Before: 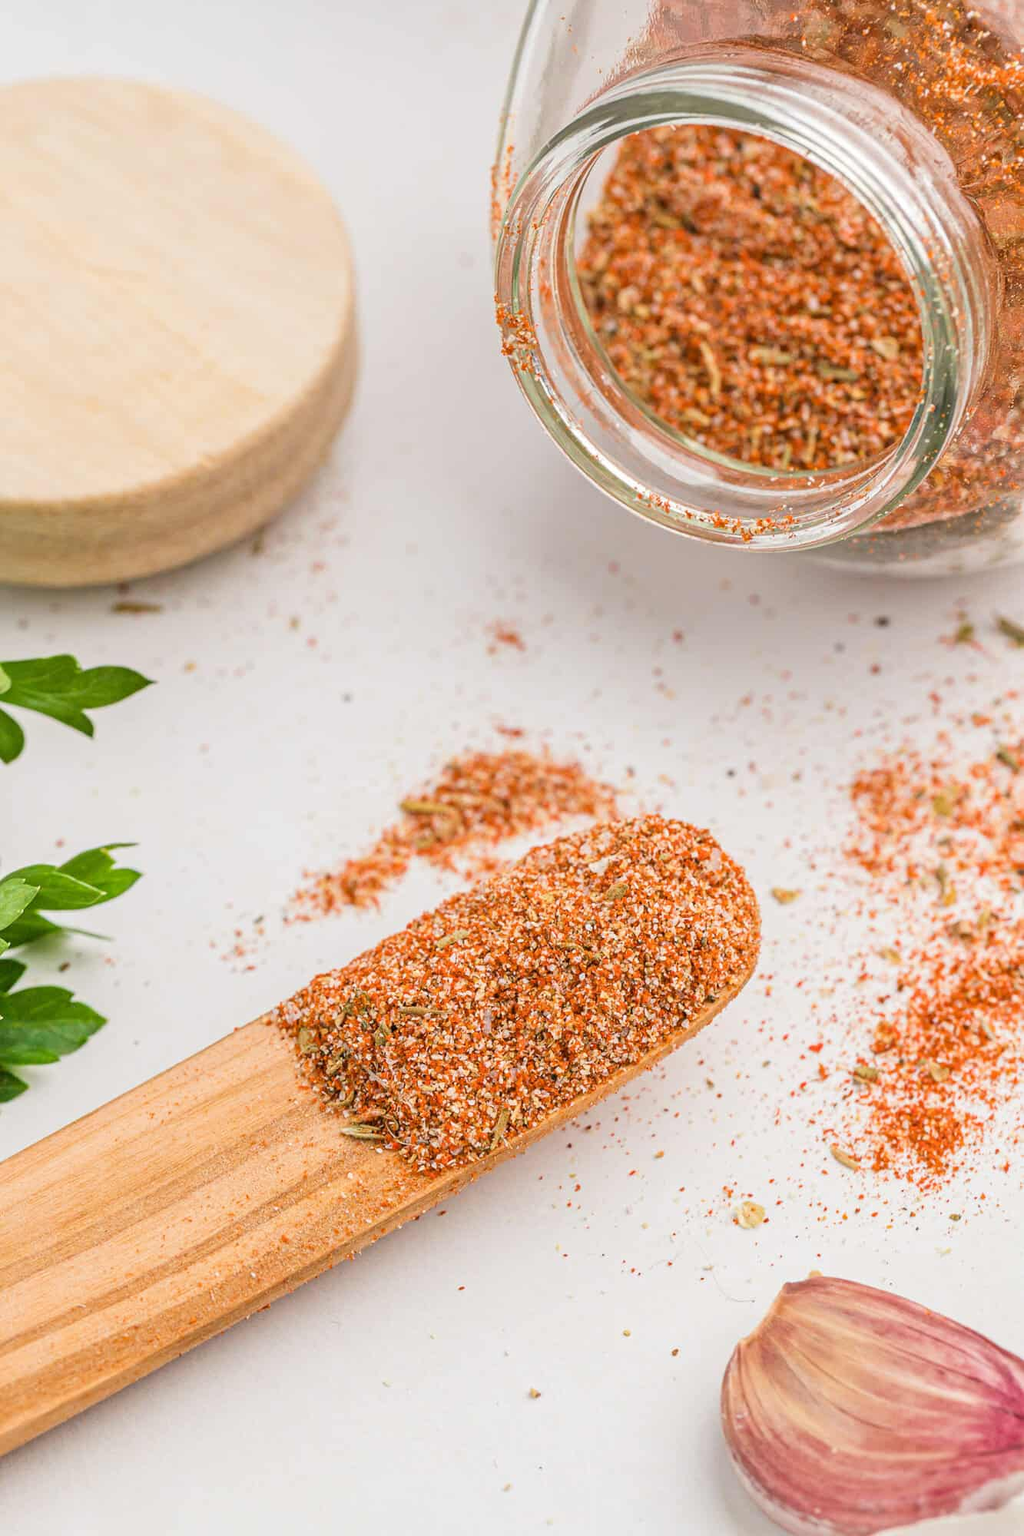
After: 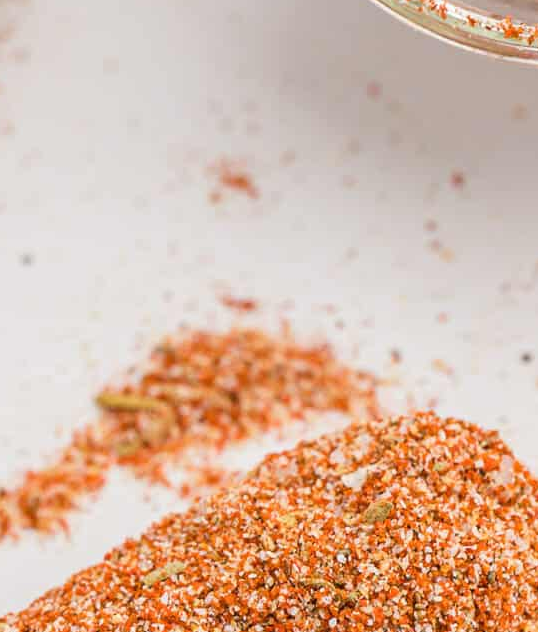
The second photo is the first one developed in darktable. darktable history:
crop: left 31.889%, top 32.472%, right 27.708%, bottom 35.9%
